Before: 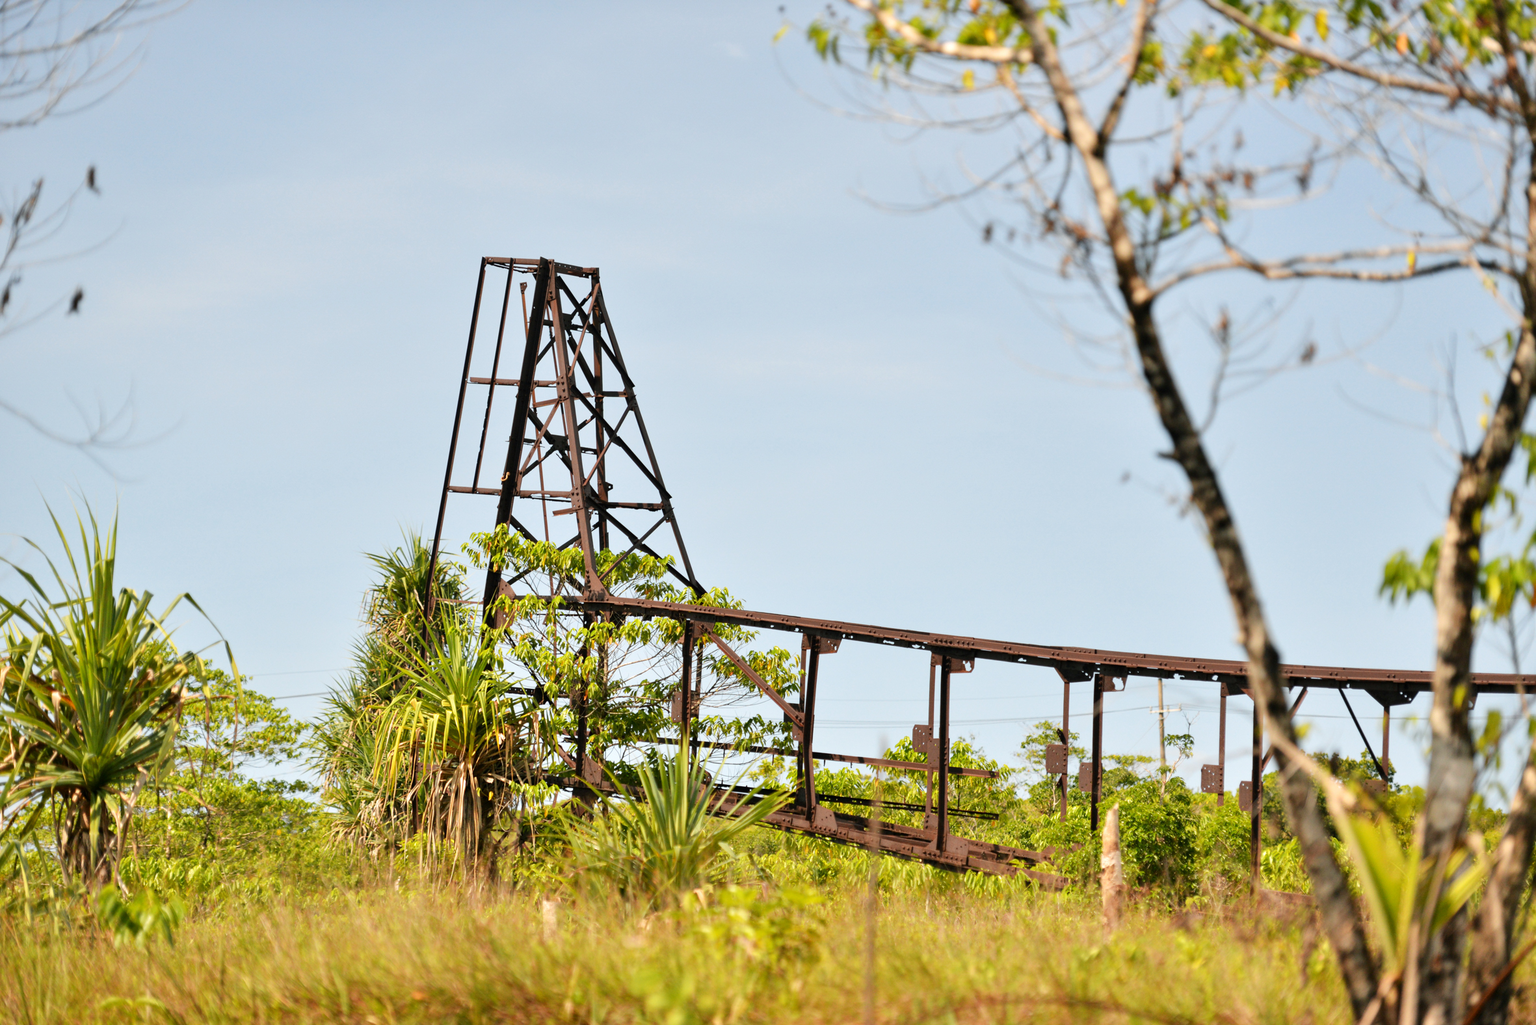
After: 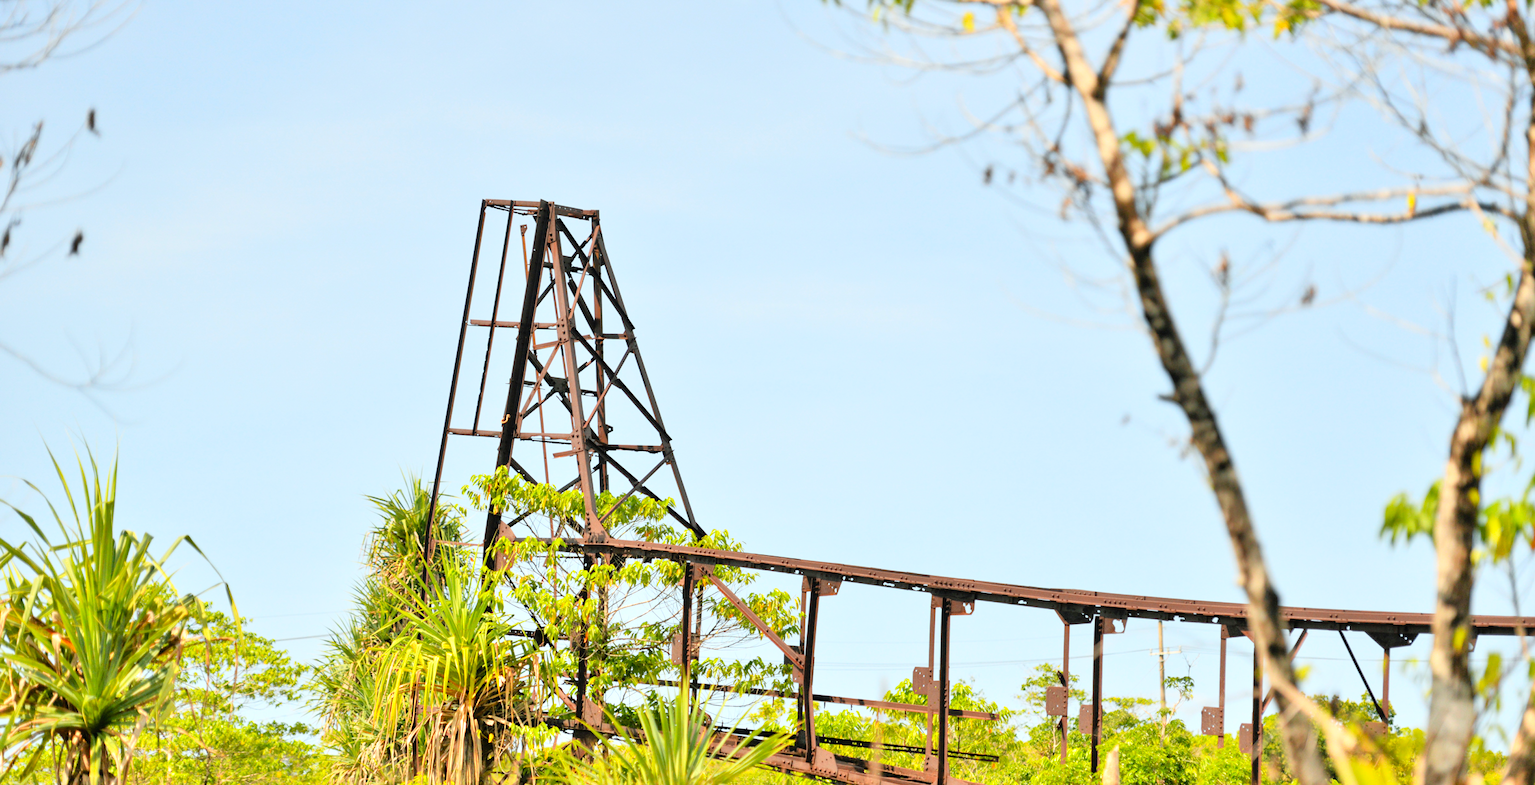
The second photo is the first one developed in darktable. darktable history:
contrast brightness saturation: contrast 0.2, brightness 0.16, saturation 0.22
white balance: red 0.978, blue 0.999
crop: top 5.667%, bottom 17.637%
tone equalizer: -7 EV 0.15 EV, -6 EV 0.6 EV, -5 EV 1.15 EV, -4 EV 1.33 EV, -3 EV 1.15 EV, -2 EV 0.6 EV, -1 EV 0.15 EV, mask exposure compensation -0.5 EV
